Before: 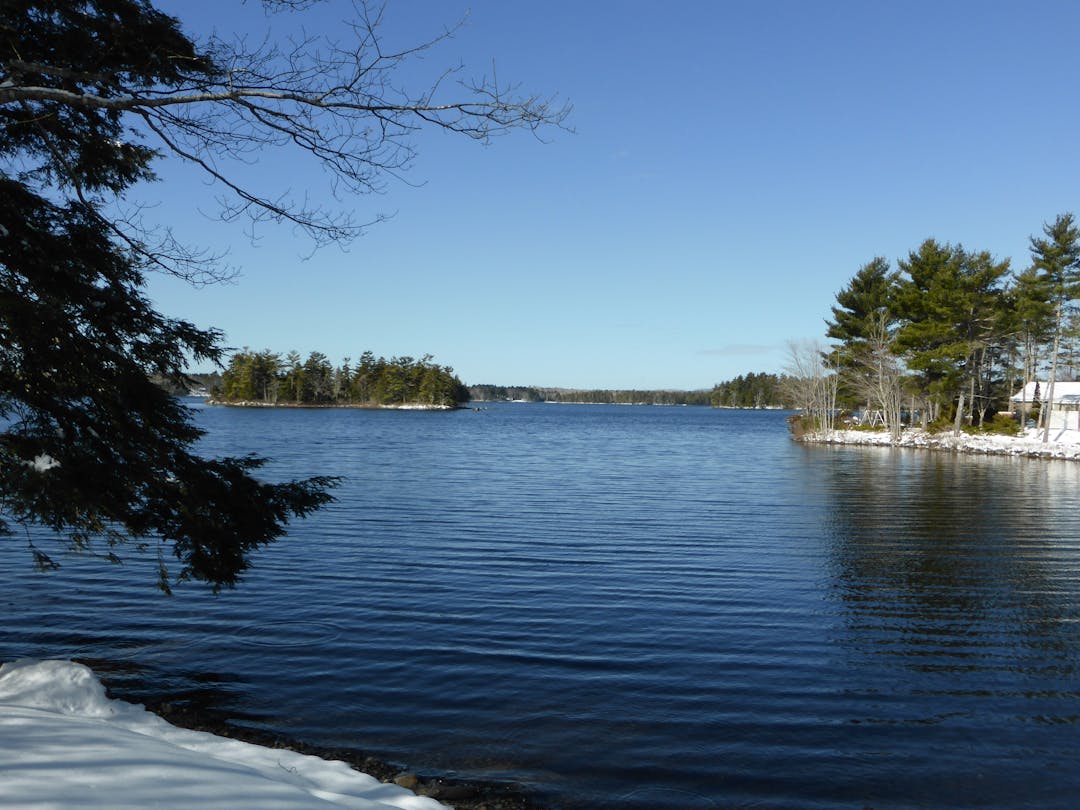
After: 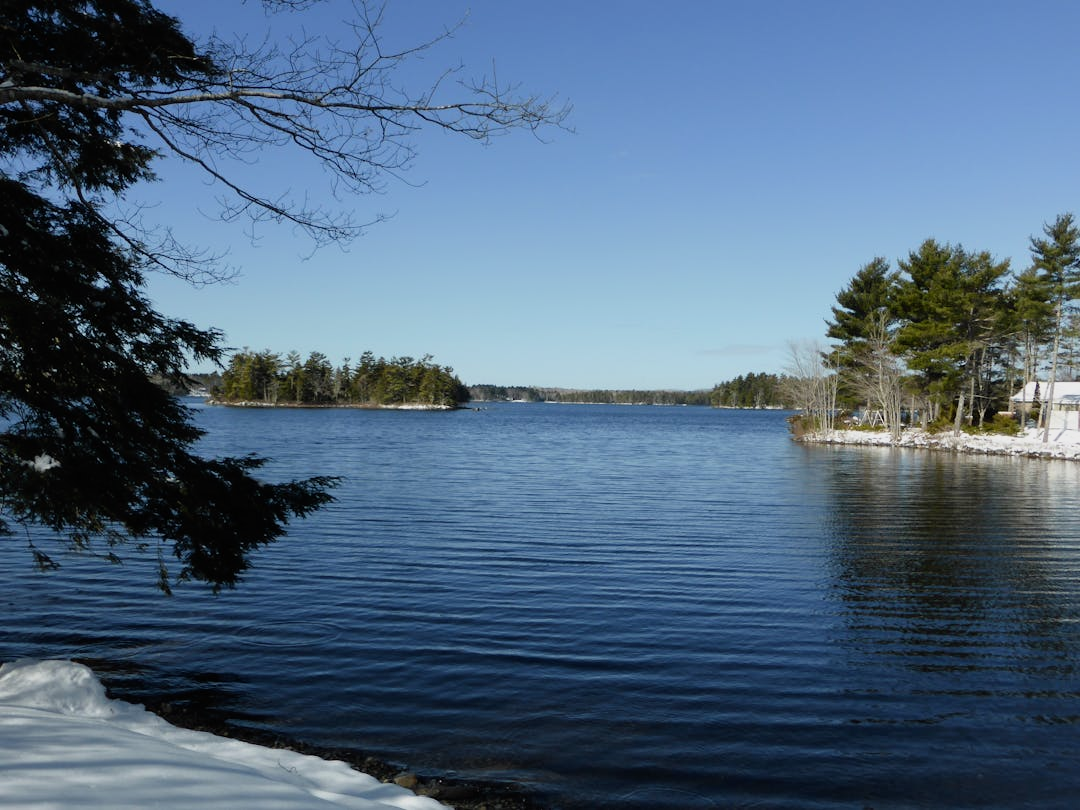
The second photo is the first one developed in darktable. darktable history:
filmic rgb: black relative exposure -11.3 EV, white relative exposure 3.23 EV, hardness 6.72, iterations of high-quality reconstruction 10
